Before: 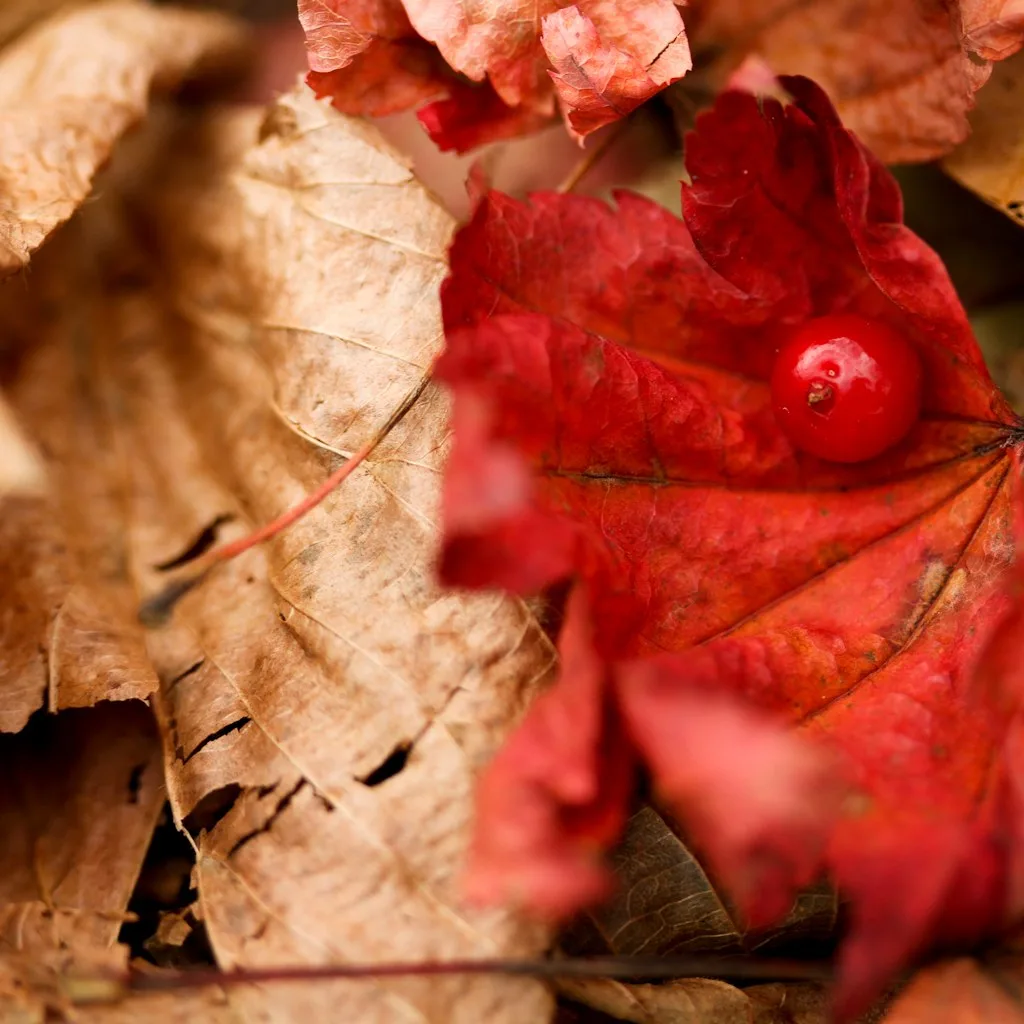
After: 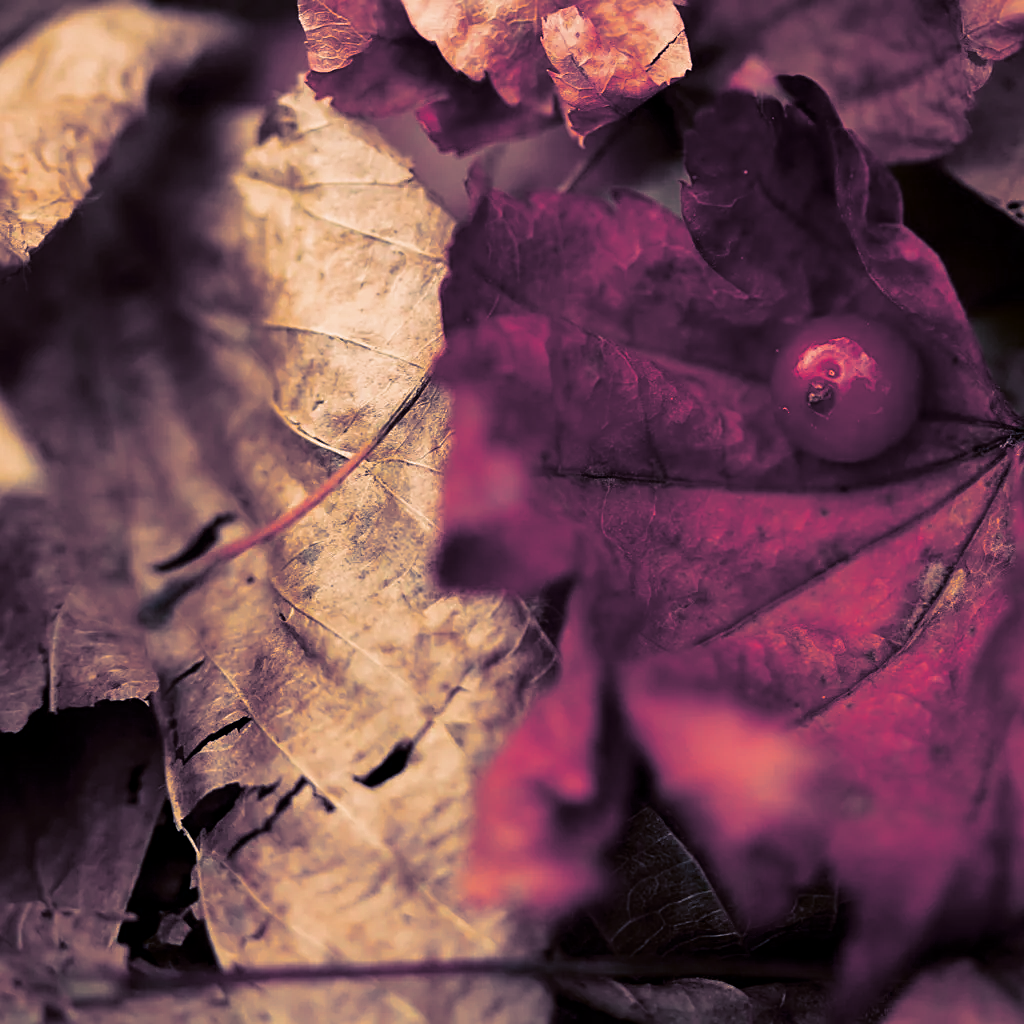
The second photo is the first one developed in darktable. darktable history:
tone equalizer: on, module defaults
contrast brightness saturation: brightness -0.2, saturation 0.08
color balance rgb: perceptual saturation grading › global saturation 20%, perceptual saturation grading › highlights -25%, perceptual saturation grading › shadows 50%
split-toning: shadows › hue 226.8°, shadows › saturation 0.56, highlights › hue 28.8°, balance -40, compress 0%
sharpen: on, module defaults
